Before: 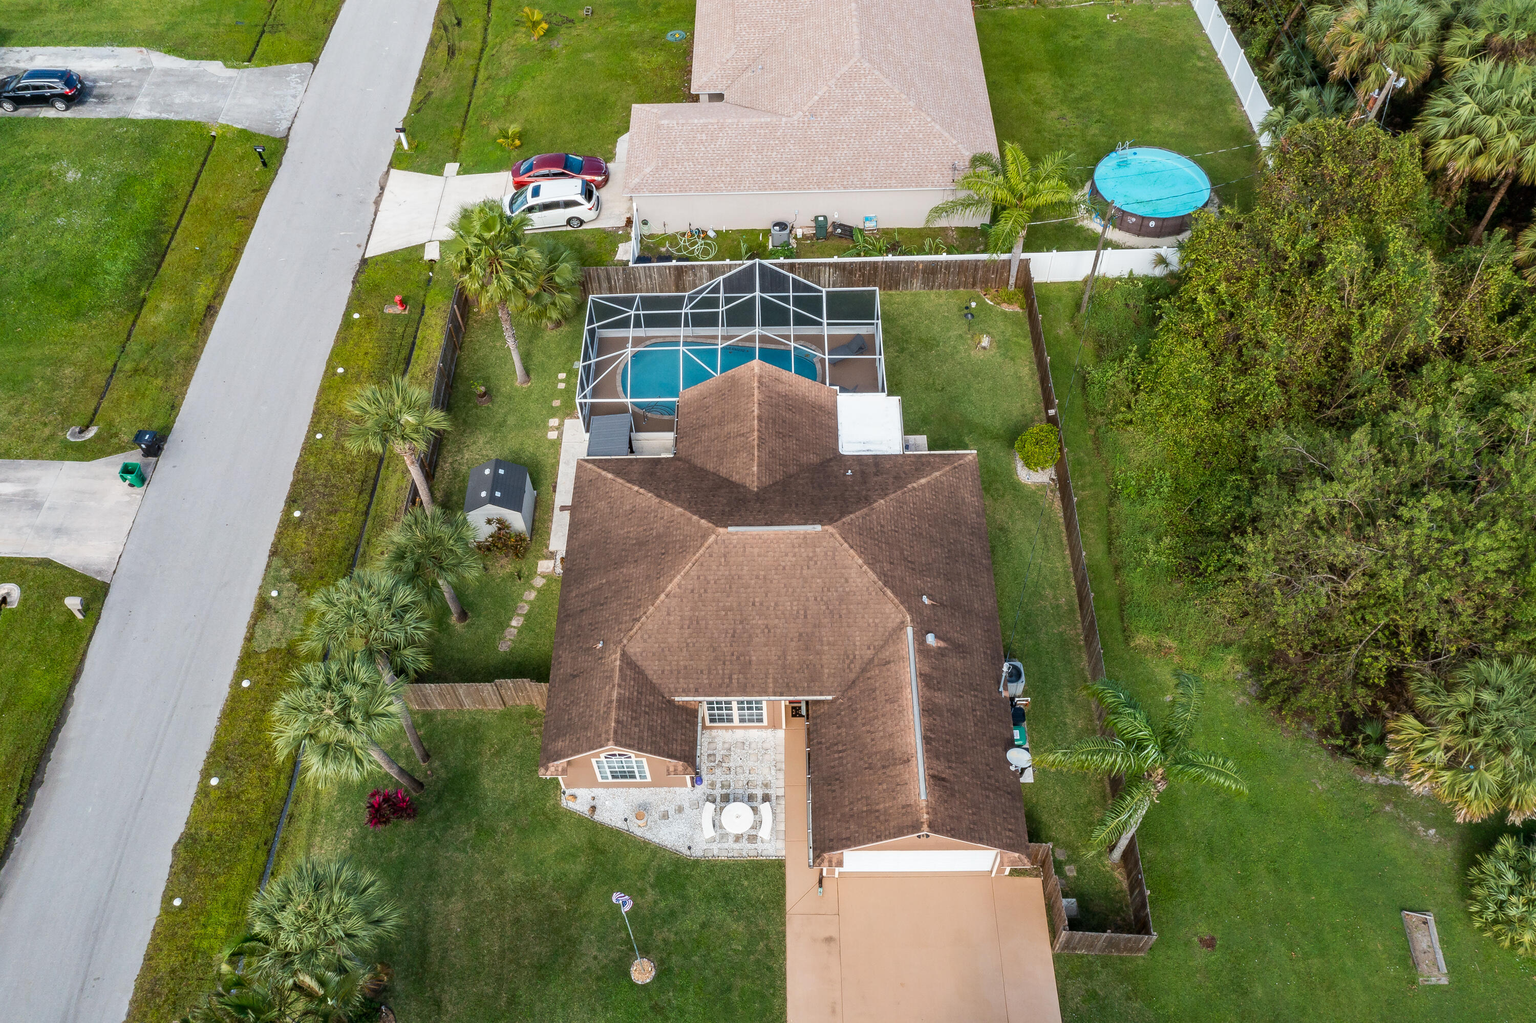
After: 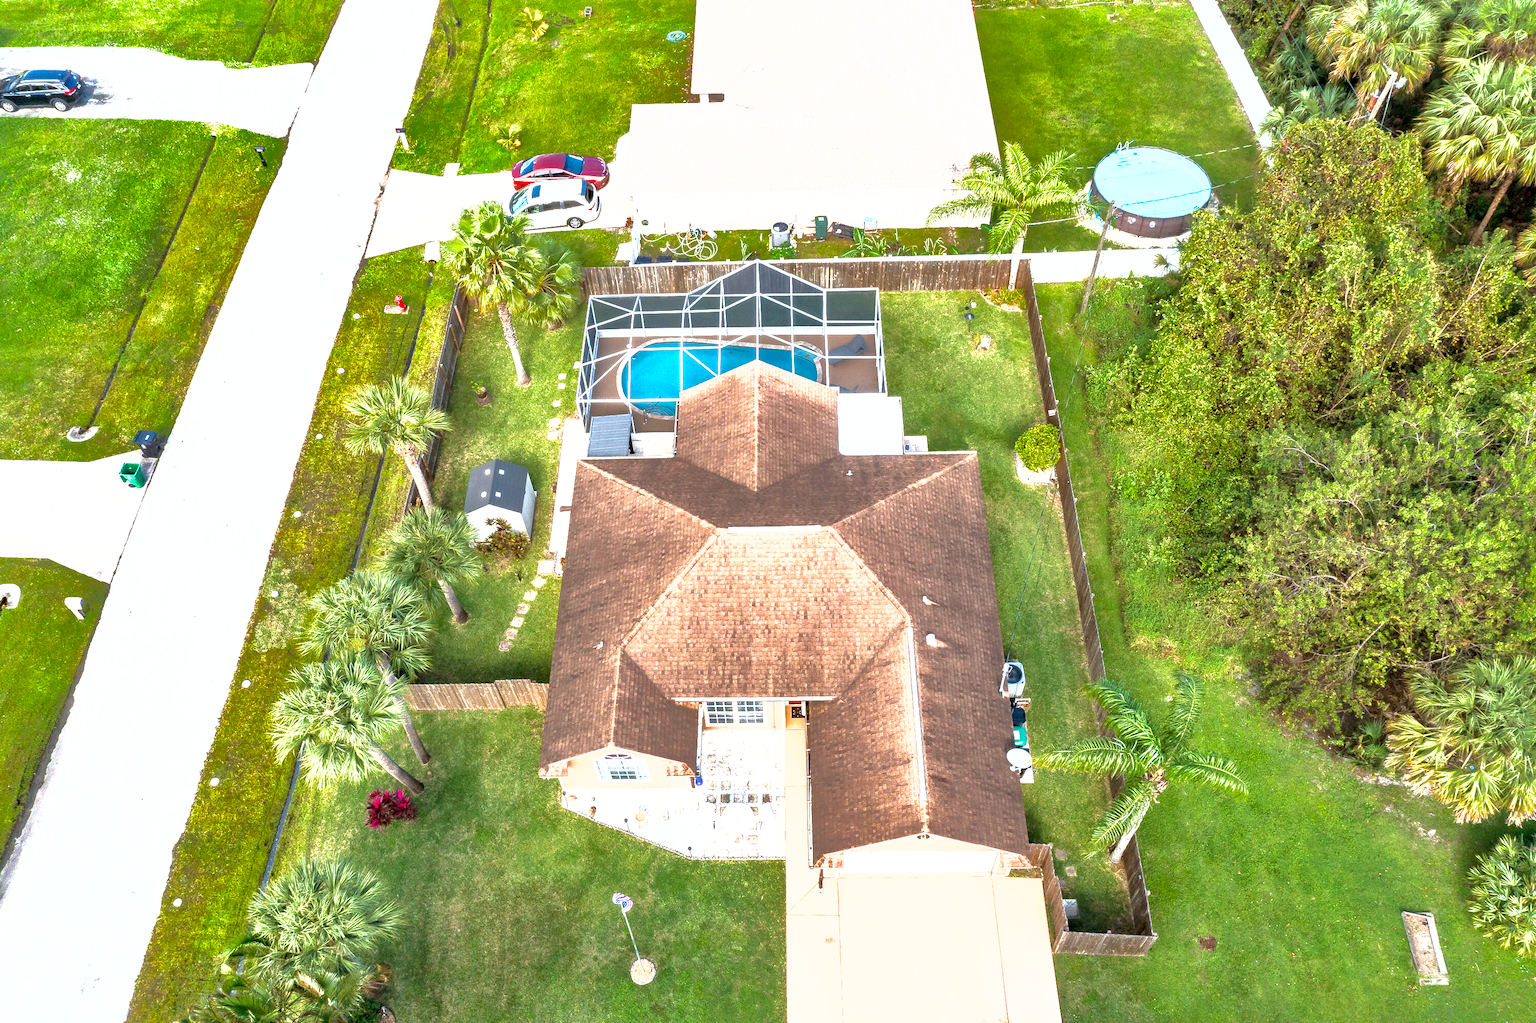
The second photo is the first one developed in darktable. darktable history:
shadows and highlights: highlights -60
exposure: black level correction 0.001, exposure 1.646 EV, compensate exposure bias true, compensate highlight preservation false
